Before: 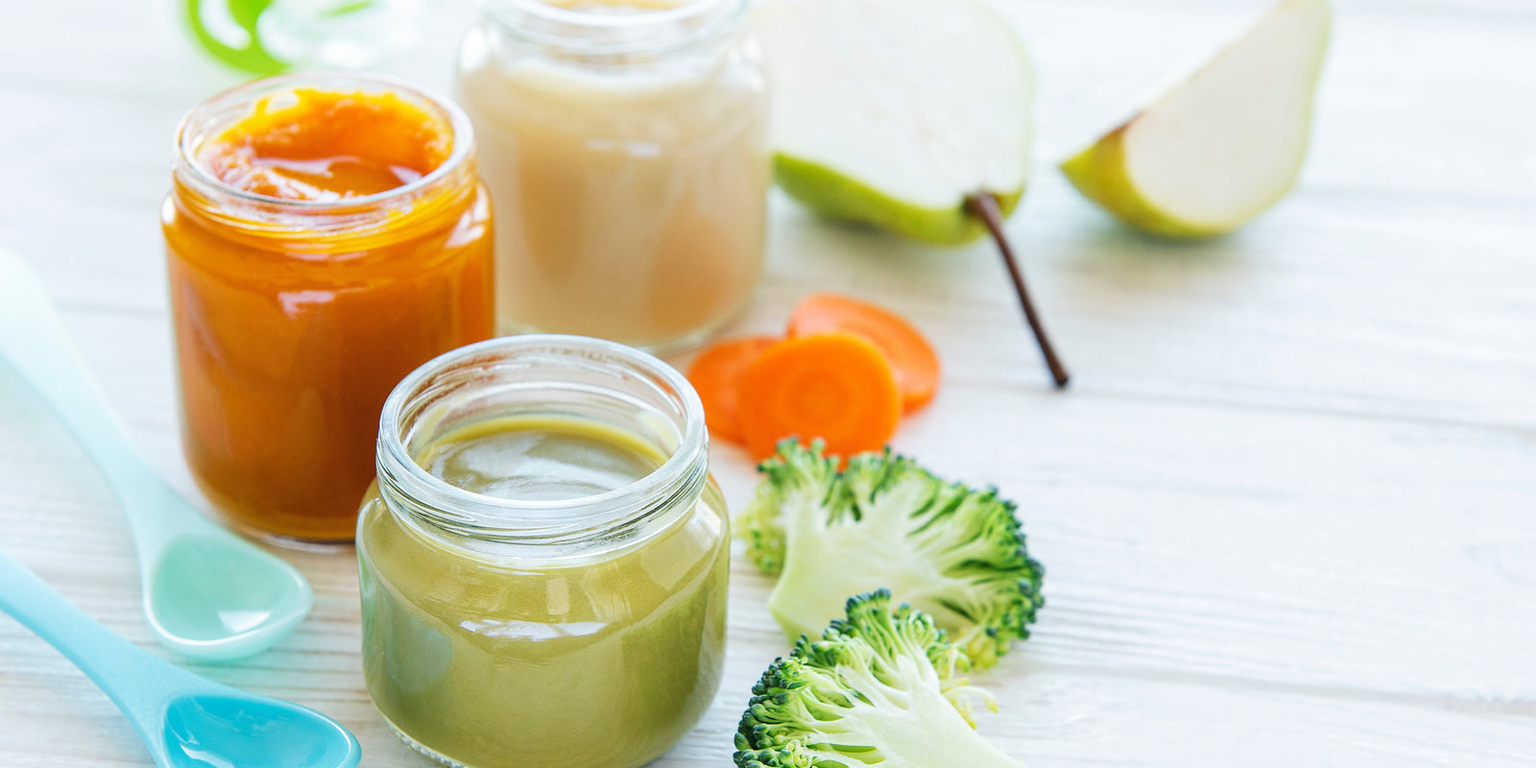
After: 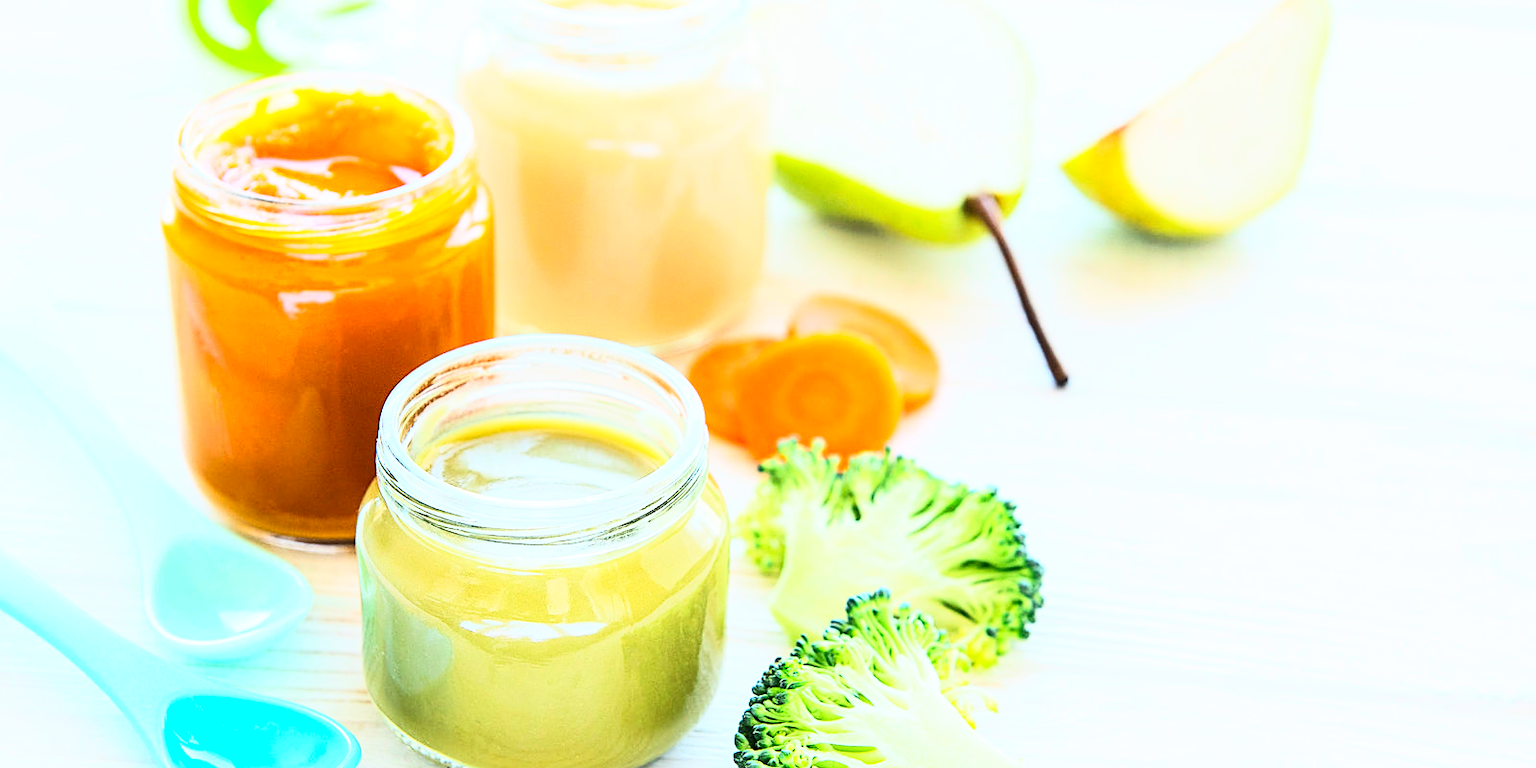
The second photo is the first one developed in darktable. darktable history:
tone curve: curves: ch0 [(0, 0.013) (0.198, 0.175) (0.512, 0.582) (0.625, 0.754) (0.81, 0.934) (1, 1)], color space Lab, linked channels, preserve colors none
contrast brightness saturation: contrast 0.2, brightness 0.16, saturation 0.22
sharpen: on, module defaults
